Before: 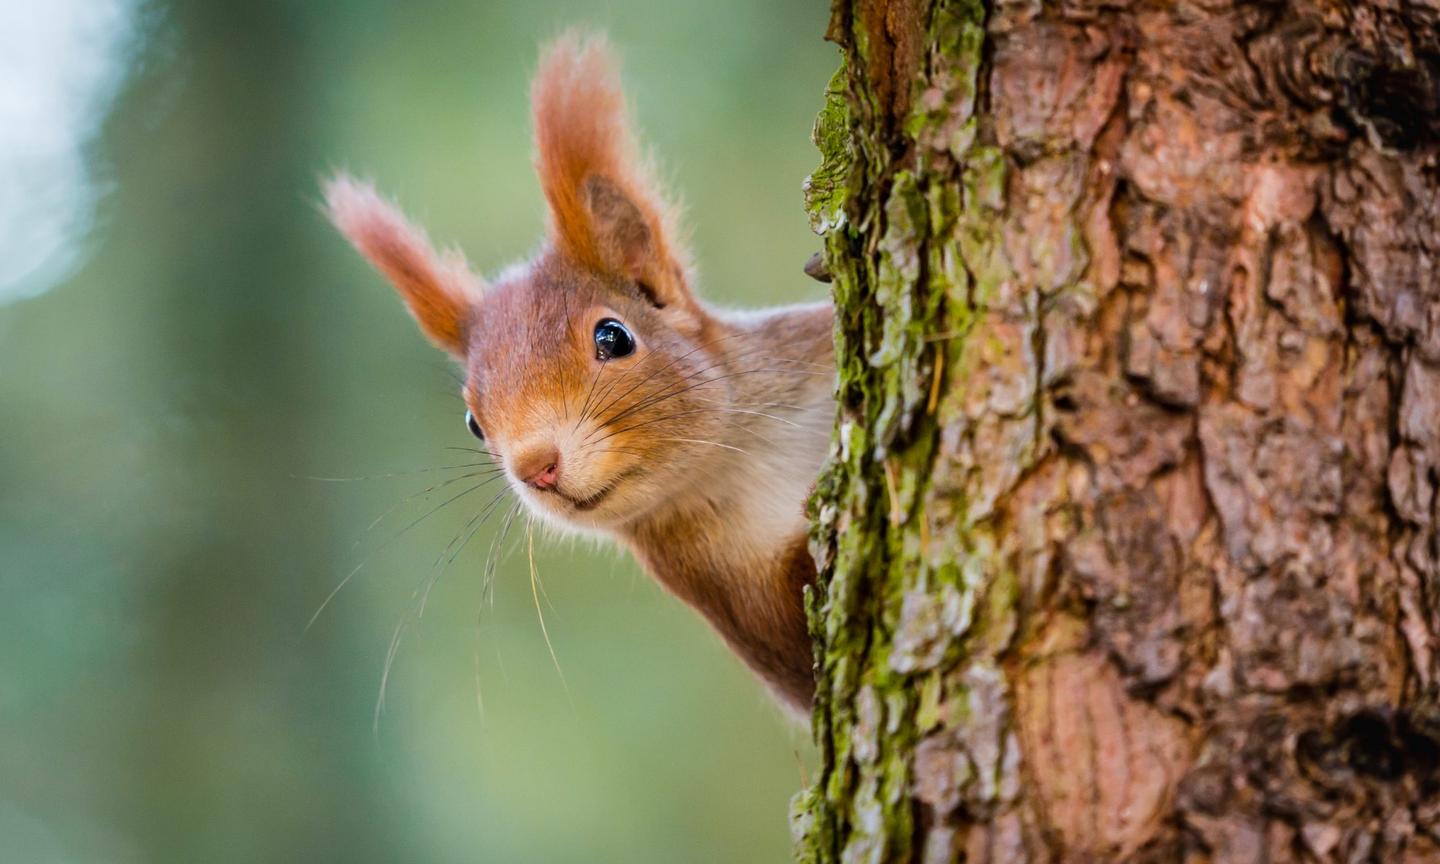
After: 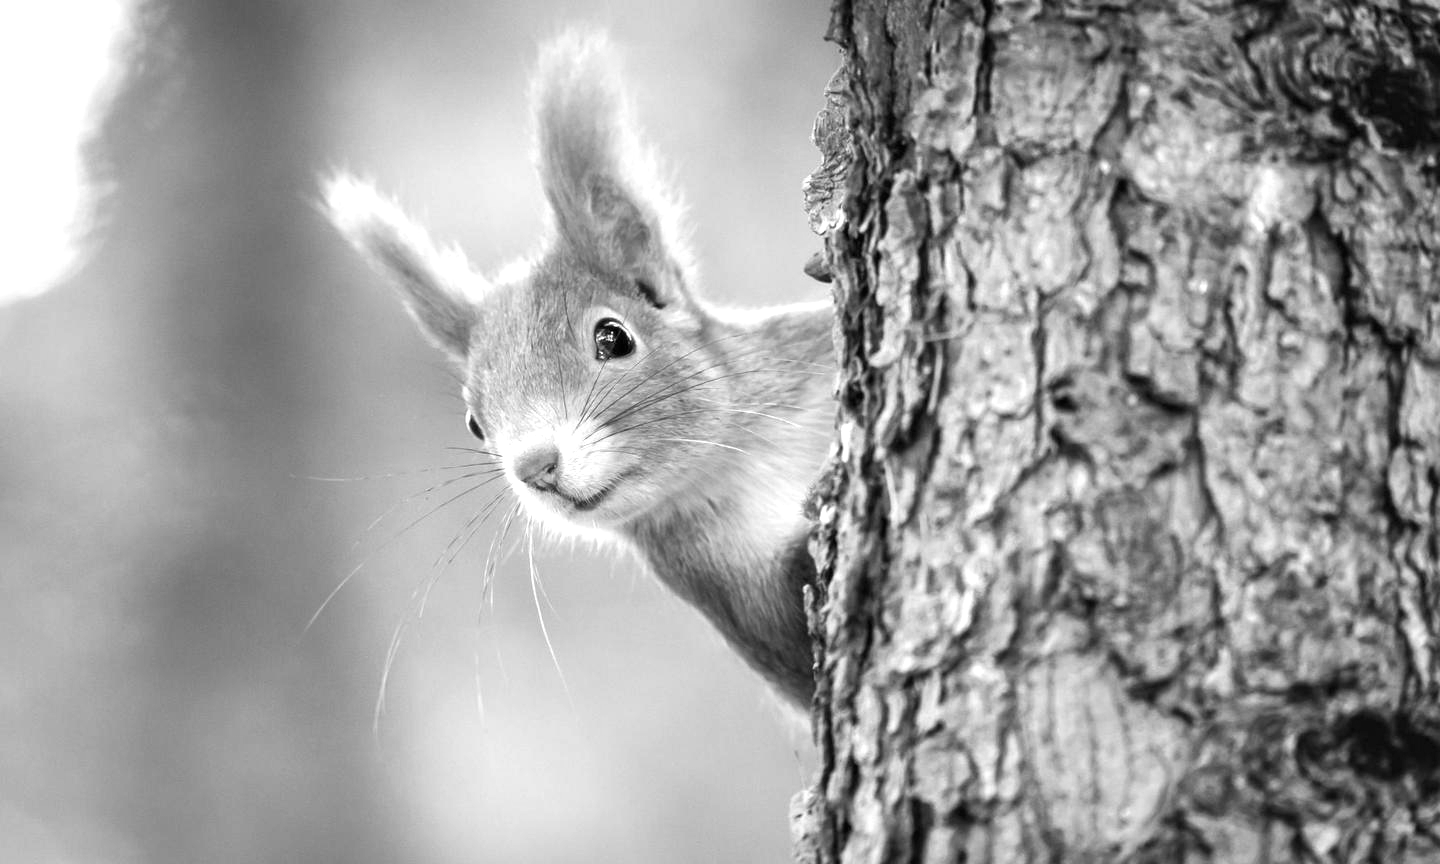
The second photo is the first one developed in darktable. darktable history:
monochrome: on, module defaults
exposure: black level correction 0, exposure 1 EV, compensate highlight preservation false
